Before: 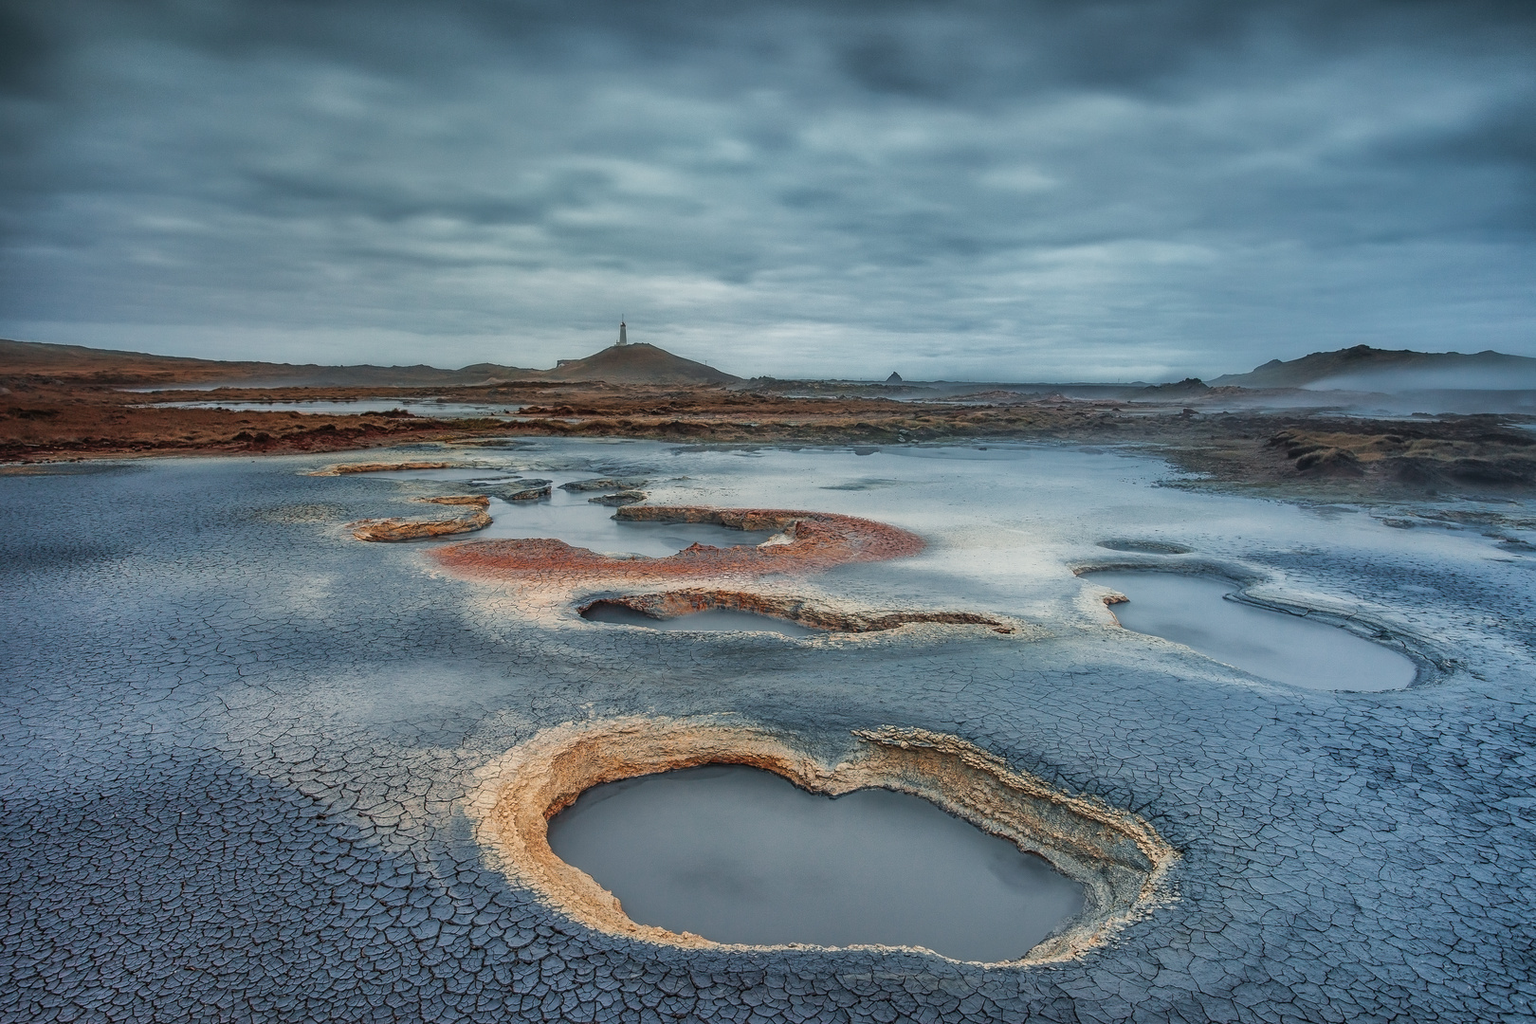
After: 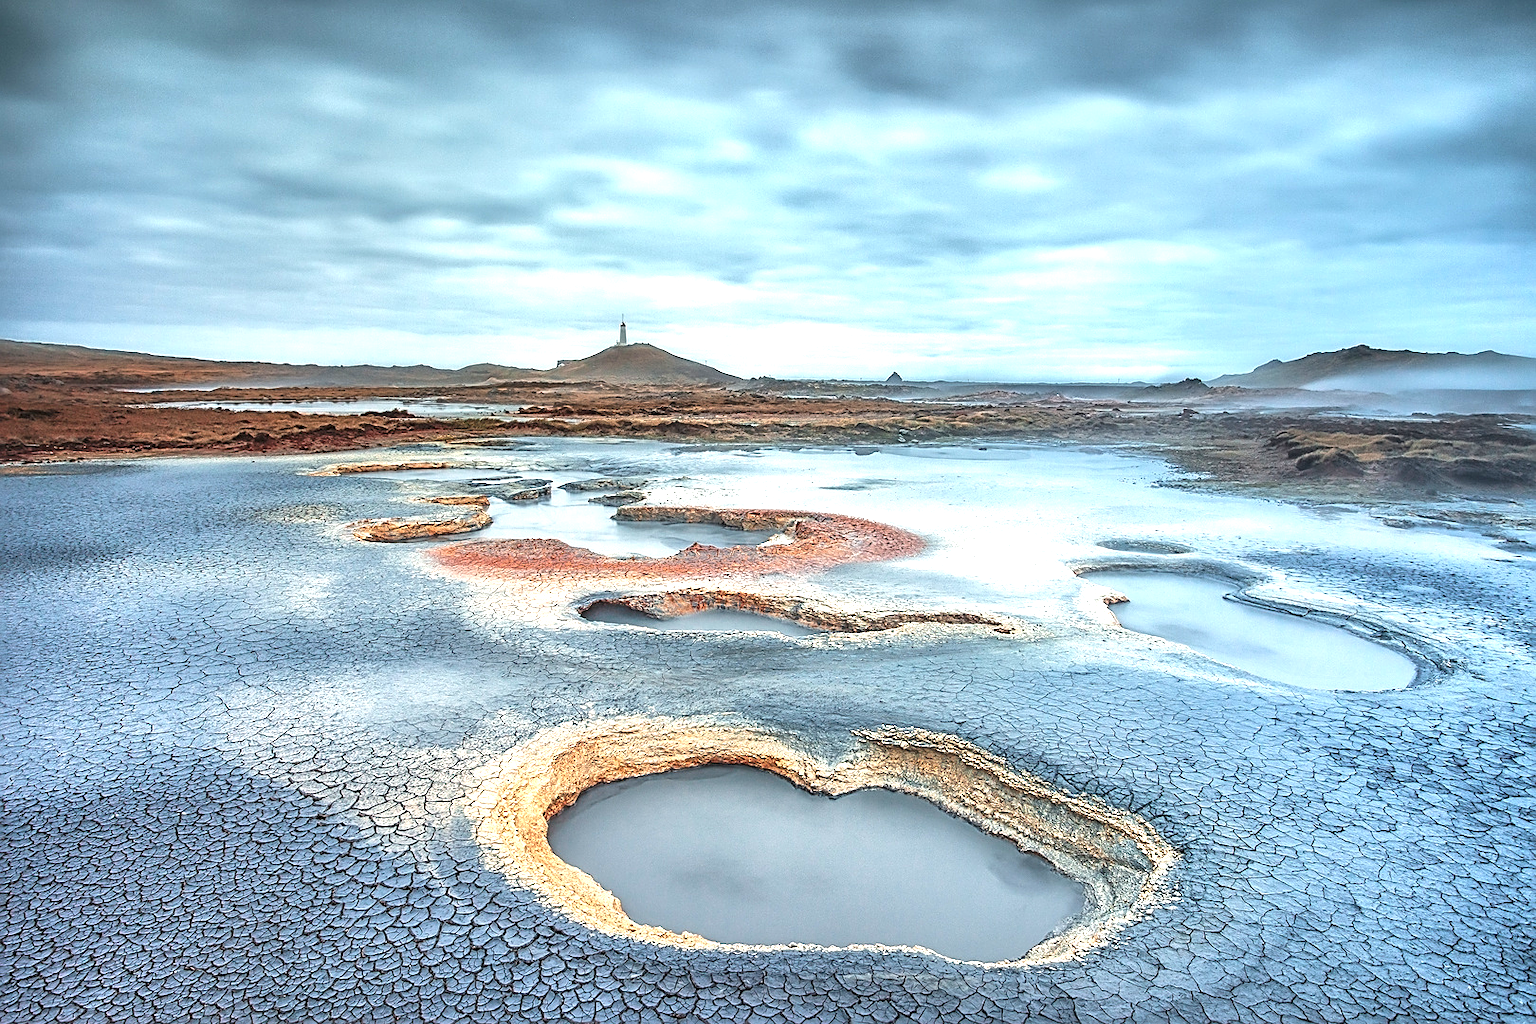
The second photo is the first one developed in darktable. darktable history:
sharpen: on, module defaults
exposure: black level correction 0, exposure 1.458 EV, compensate highlight preservation false
